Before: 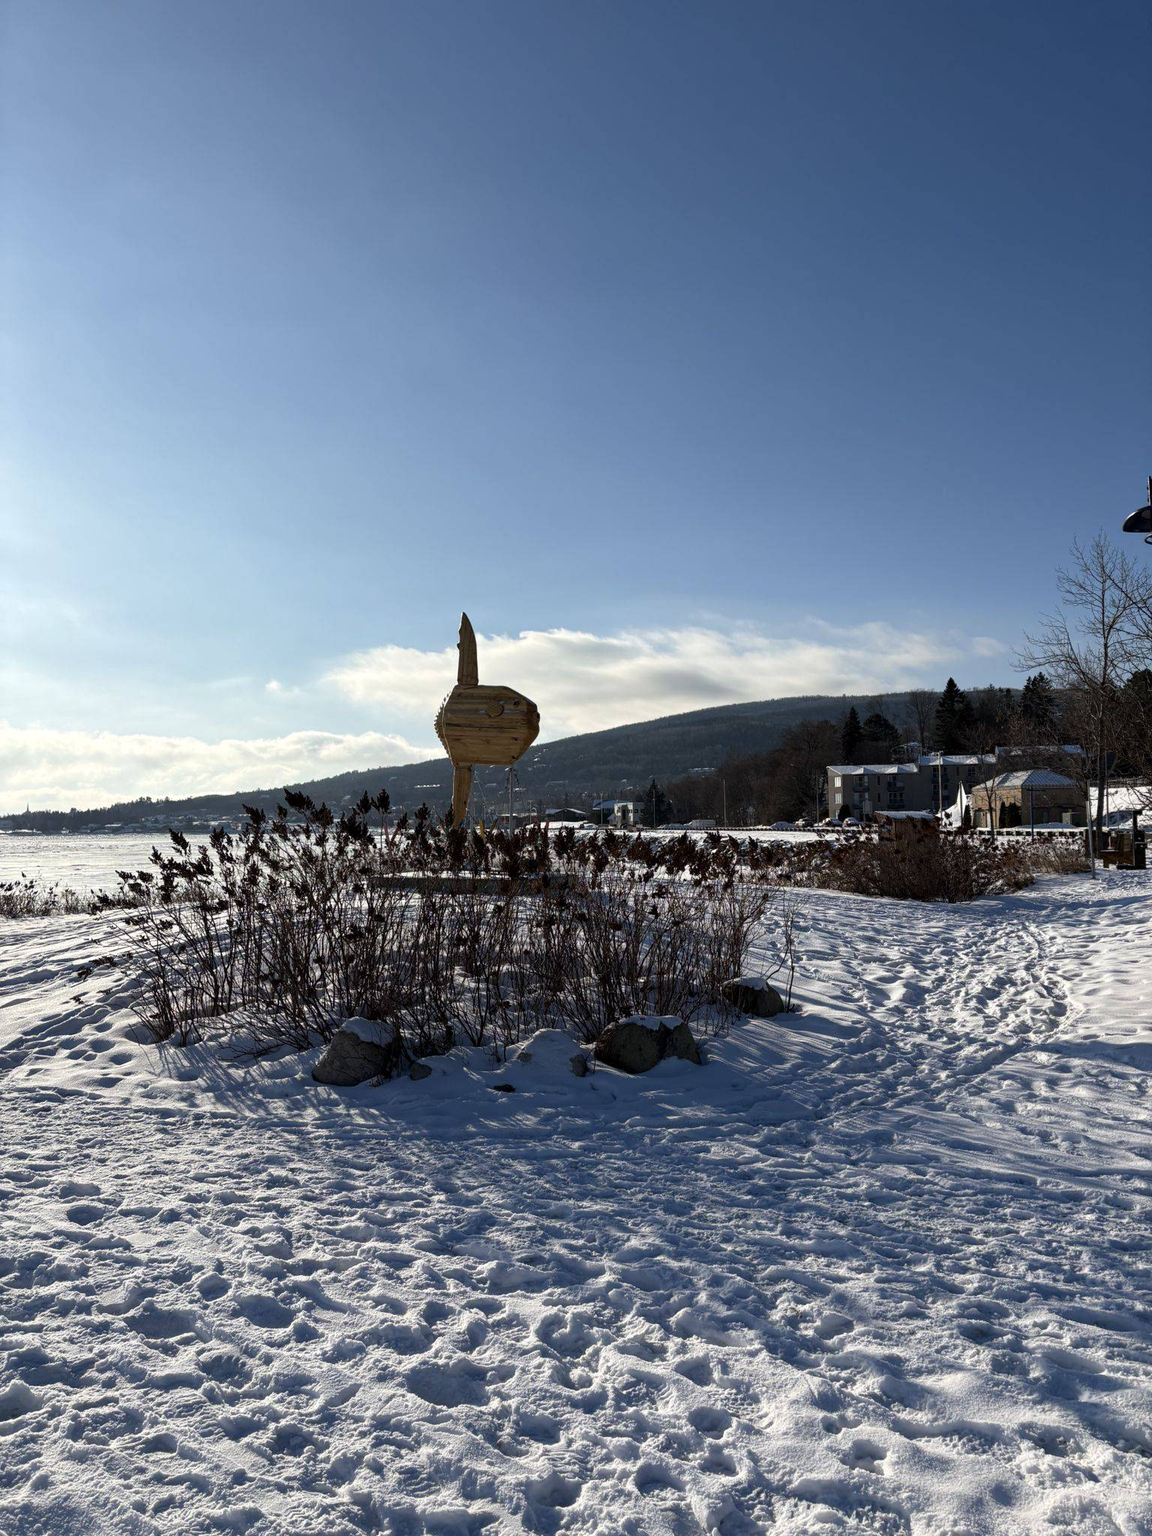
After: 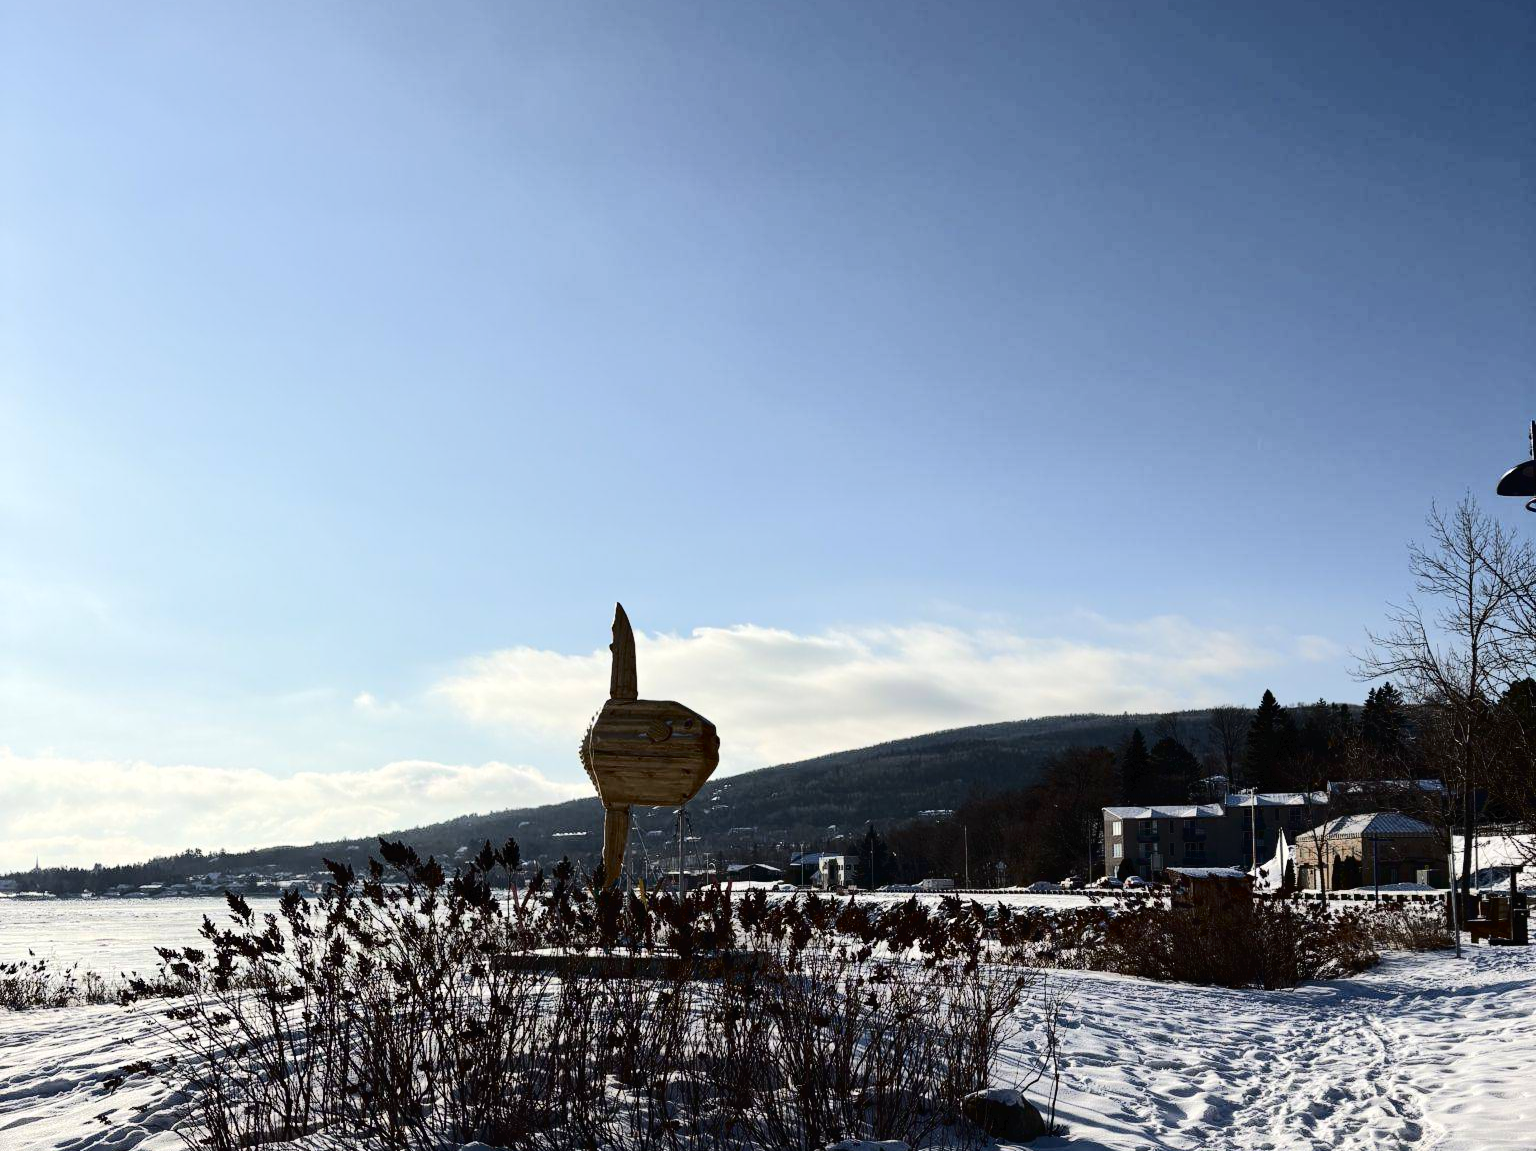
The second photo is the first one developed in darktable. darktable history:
crop and rotate: top 10.487%, bottom 33.268%
tone curve: curves: ch0 [(0, 0) (0.003, 0.017) (0.011, 0.017) (0.025, 0.017) (0.044, 0.019) (0.069, 0.03) (0.1, 0.046) (0.136, 0.066) (0.177, 0.104) (0.224, 0.151) (0.277, 0.231) (0.335, 0.321) (0.399, 0.454) (0.468, 0.567) (0.543, 0.674) (0.623, 0.763) (0.709, 0.82) (0.801, 0.872) (0.898, 0.934) (1, 1)], color space Lab, independent channels, preserve colors none
